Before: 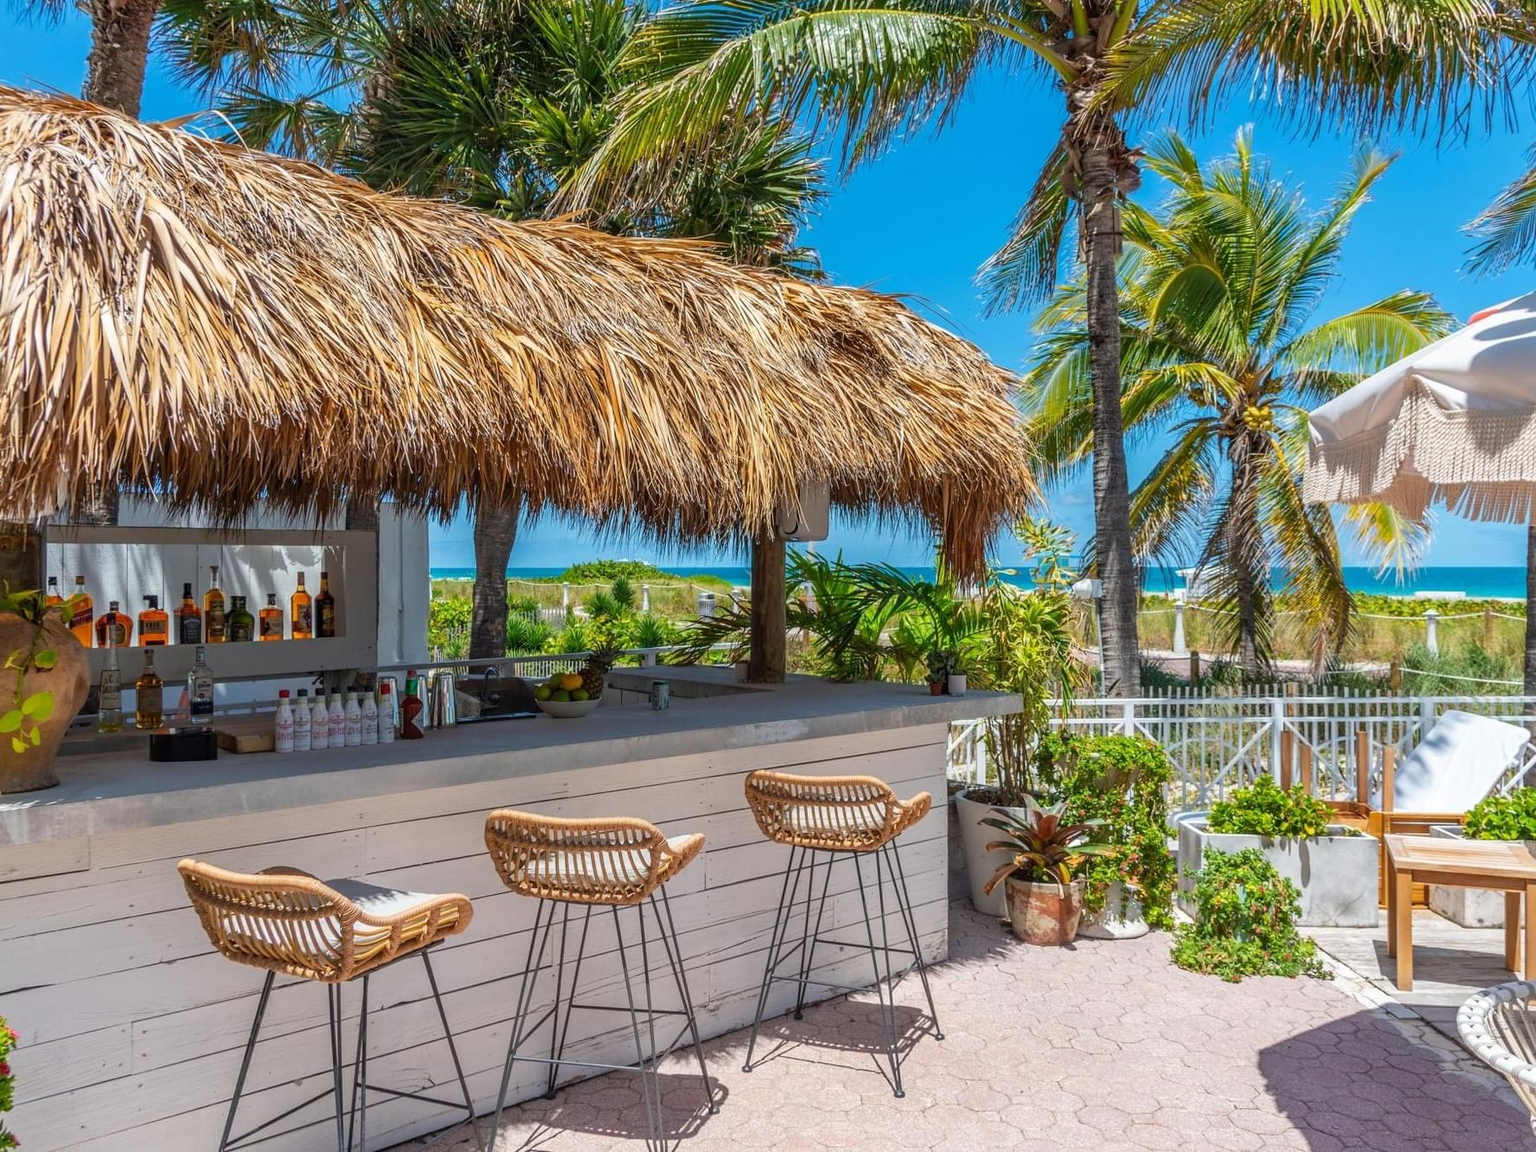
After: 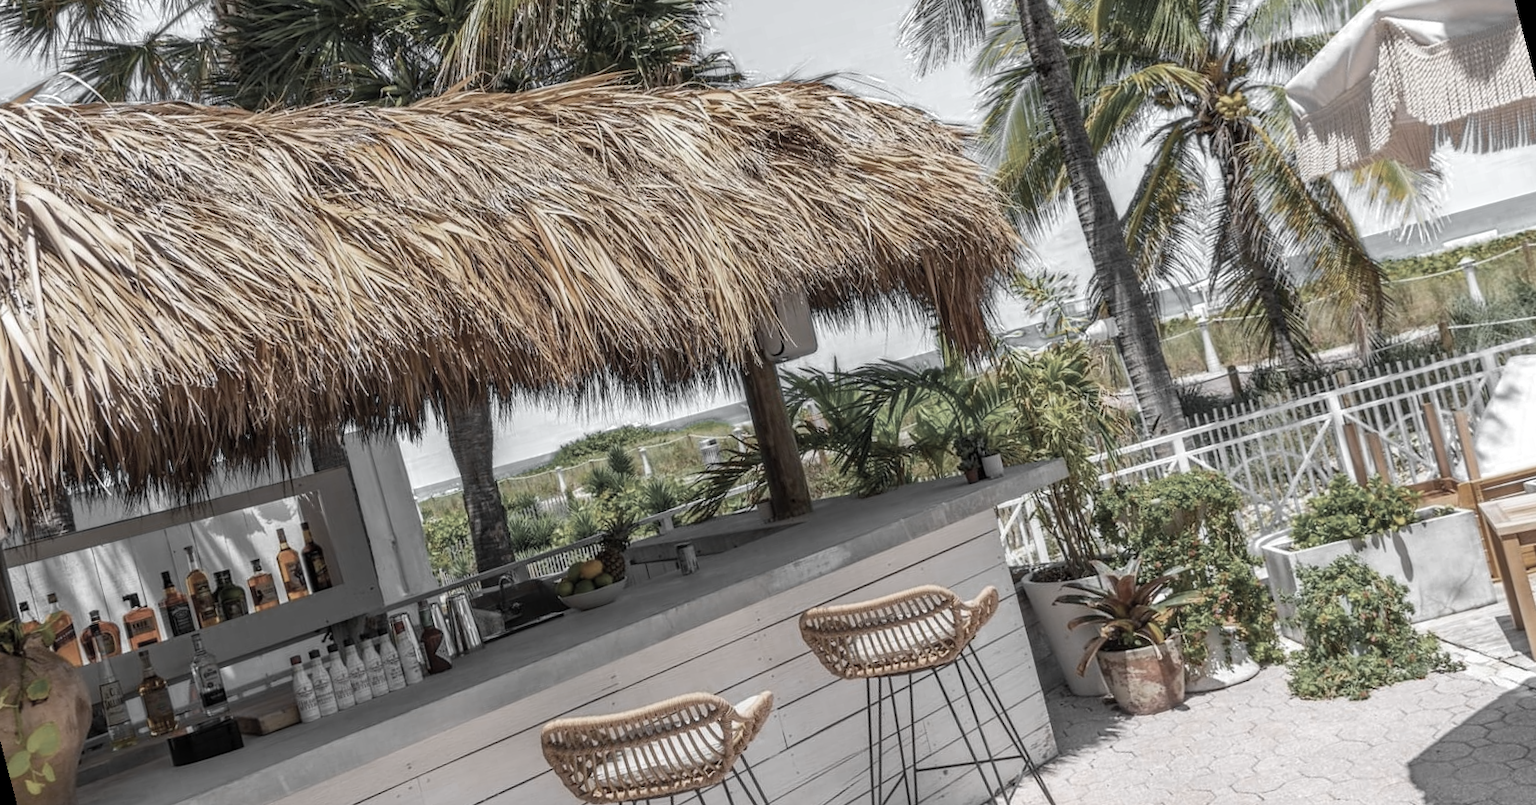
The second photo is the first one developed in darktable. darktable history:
rotate and perspective: rotation -14.8°, crop left 0.1, crop right 0.903, crop top 0.25, crop bottom 0.748
color zones: curves: ch0 [(0, 0.613) (0.01, 0.613) (0.245, 0.448) (0.498, 0.529) (0.642, 0.665) (0.879, 0.777) (0.99, 0.613)]; ch1 [(0, 0.035) (0.121, 0.189) (0.259, 0.197) (0.415, 0.061) (0.589, 0.022) (0.732, 0.022) (0.857, 0.026) (0.991, 0.053)]
